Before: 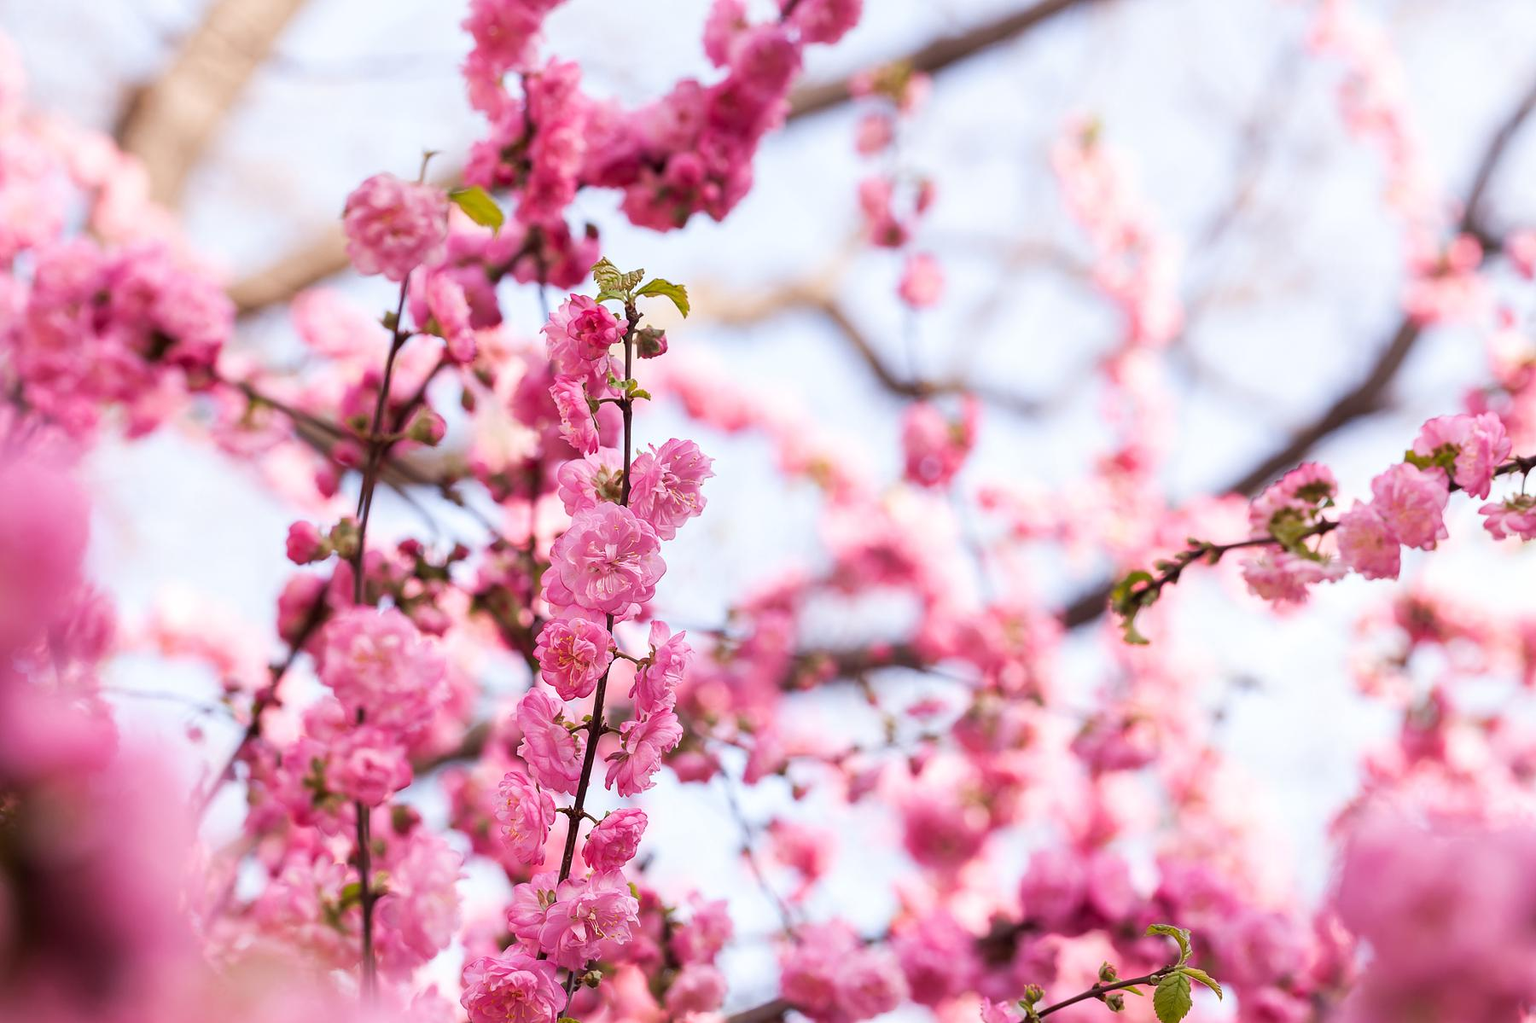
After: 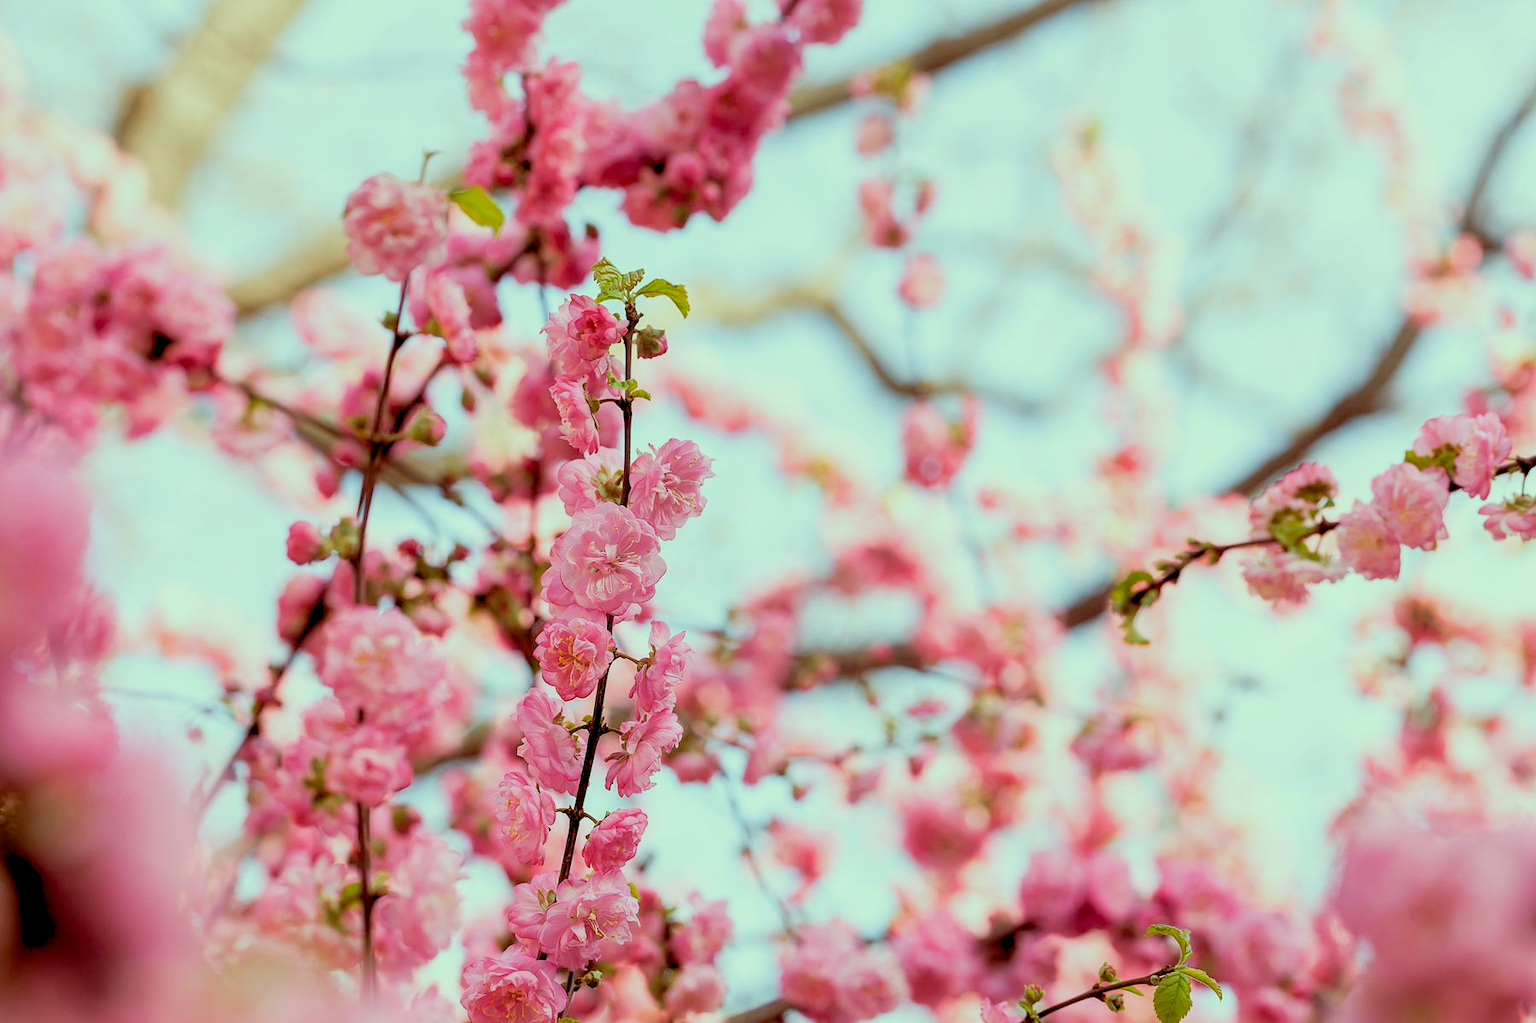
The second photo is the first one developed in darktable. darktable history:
color balance: lift [1, 1.015, 0.987, 0.985], gamma [1, 0.959, 1.042, 0.958], gain [0.927, 0.938, 1.072, 0.928], contrast 1.5%
rgb levels: preserve colors sum RGB, levels [[0.038, 0.433, 0.934], [0, 0.5, 1], [0, 0.5, 1]]
color correction: highlights a* -6.69, highlights b* 0.49
